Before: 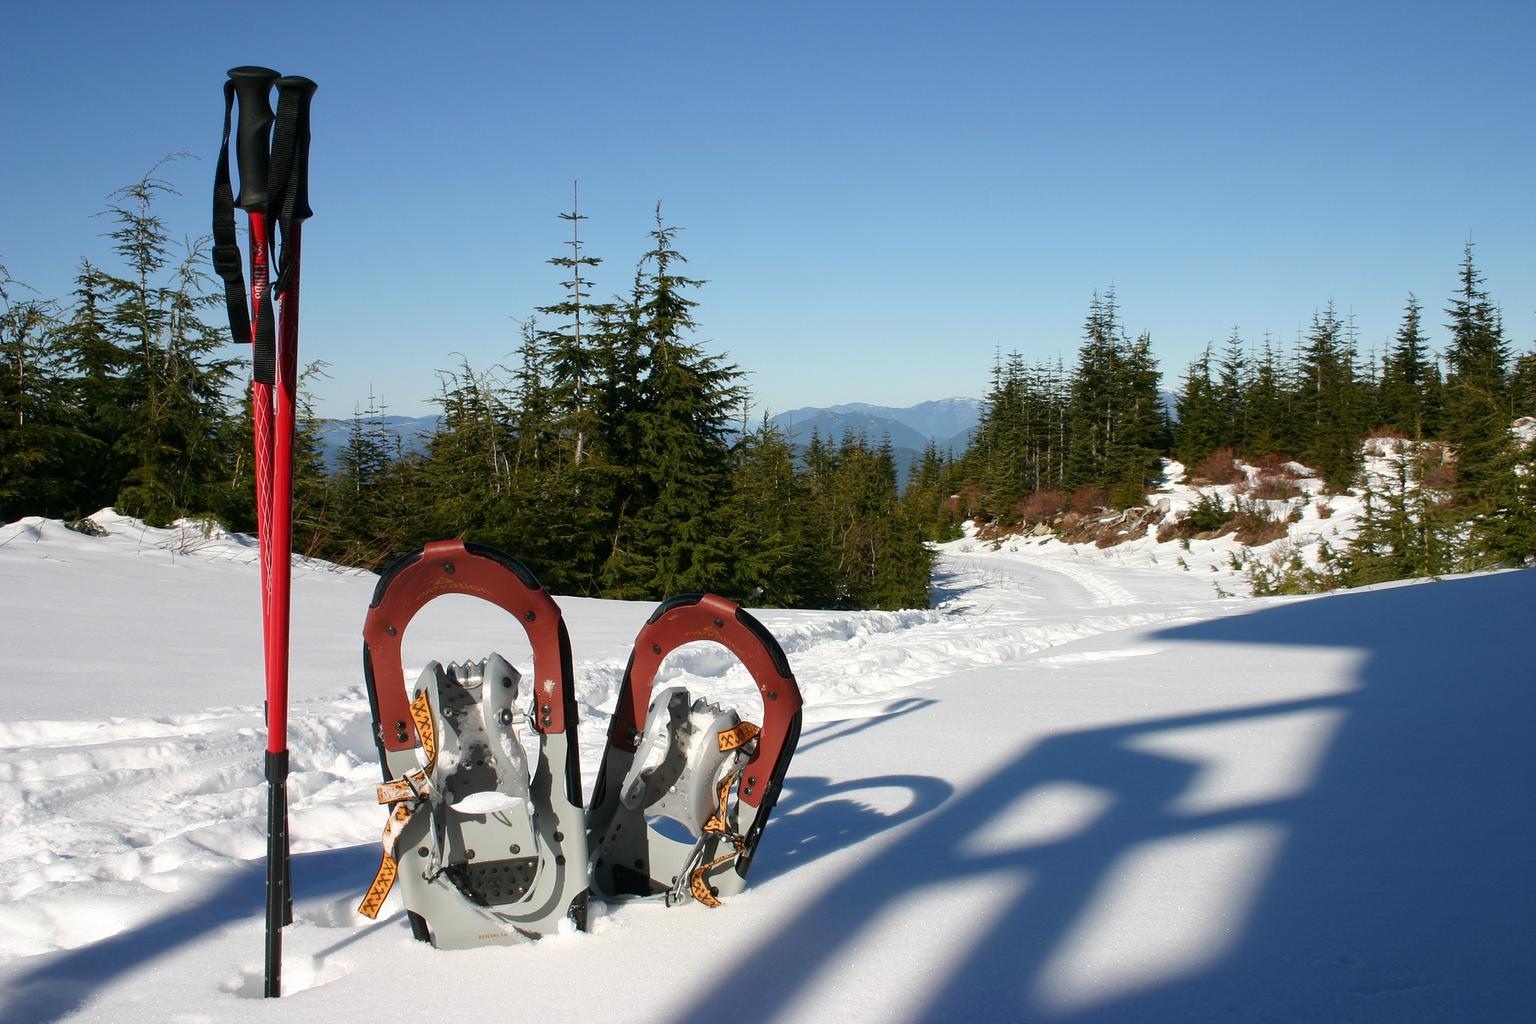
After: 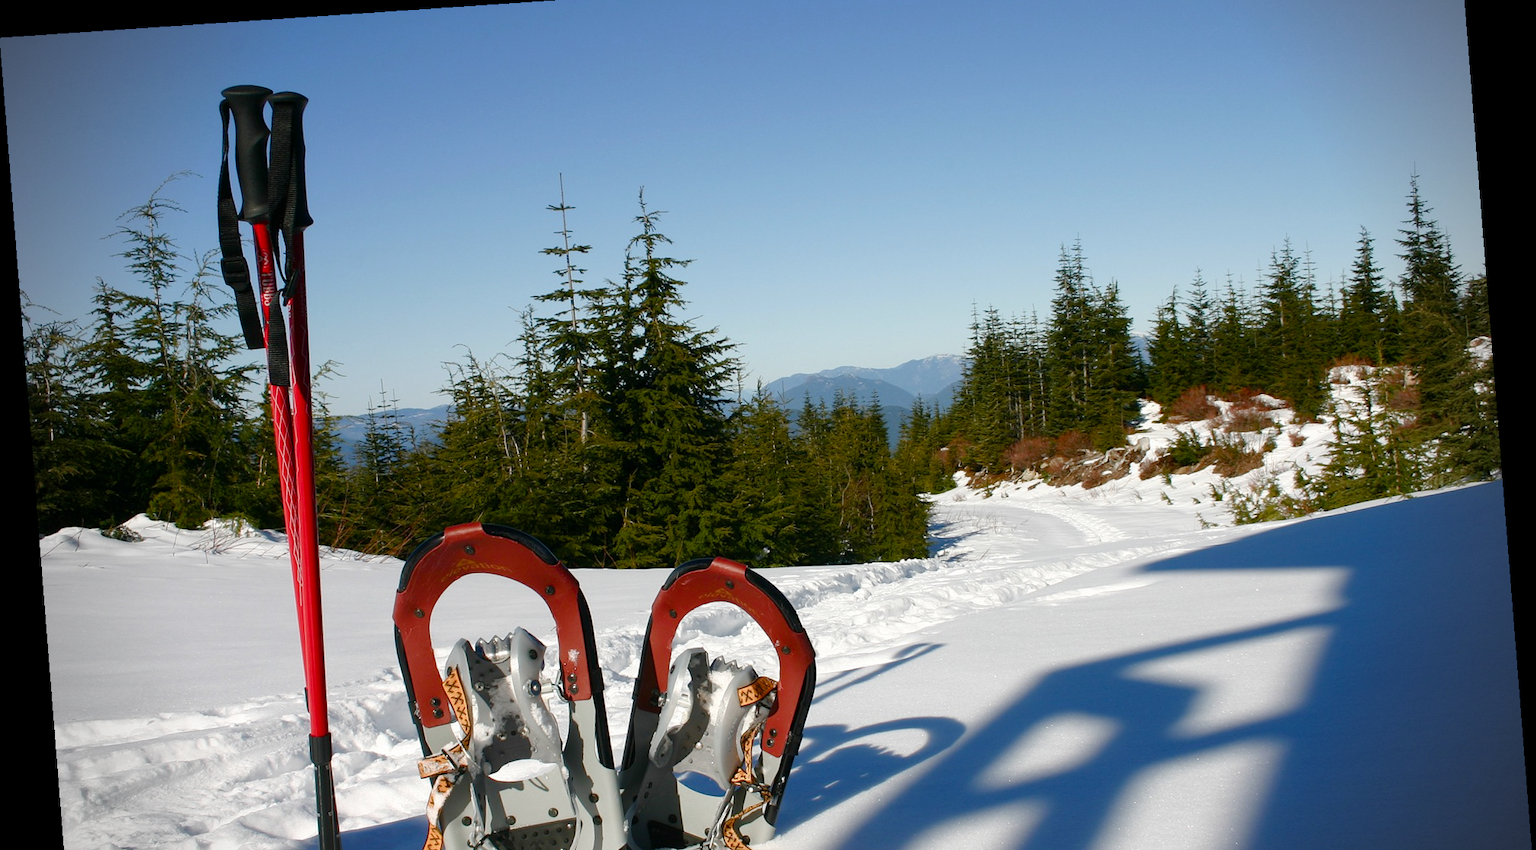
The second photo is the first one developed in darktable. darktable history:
vignetting: fall-off radius 31.48%, brightness -0.472
crop and rotate: top 5.667%, bottom 14.937%
color balance rgb: perceptual saturation grading › global saturation 20%, perceptual saturation grading › highlights -50%, perceptual saturation grading › shadows 30%
rotate and perspective: rotation -4.2°, shear 0.006, automatic cropping off
